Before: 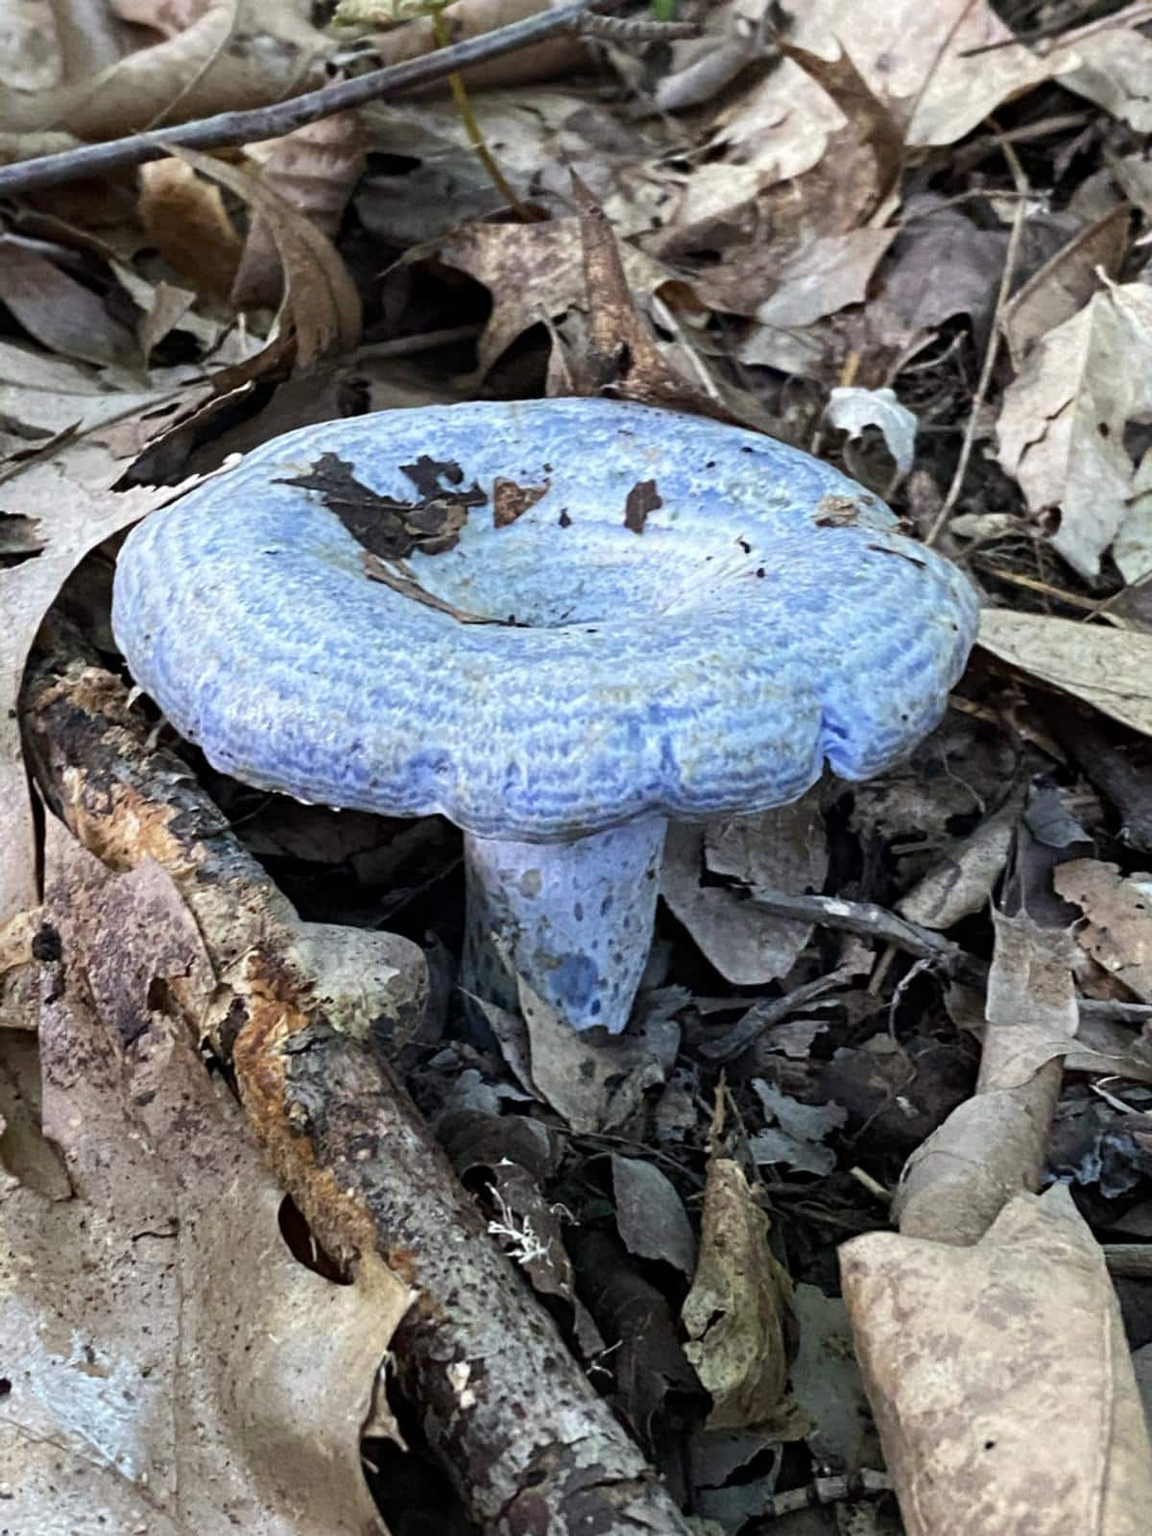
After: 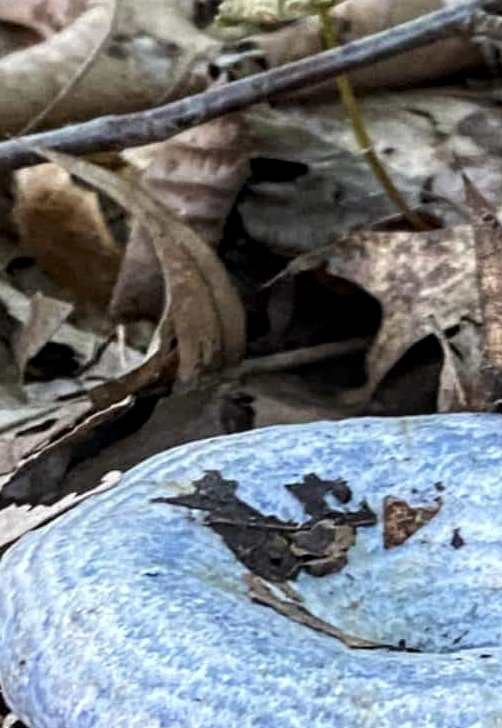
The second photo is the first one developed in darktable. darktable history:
crop and rotate: left 10.975%, top 0.064%, right 47.113%, bottom 54.415%
local contrast: detail 130%
